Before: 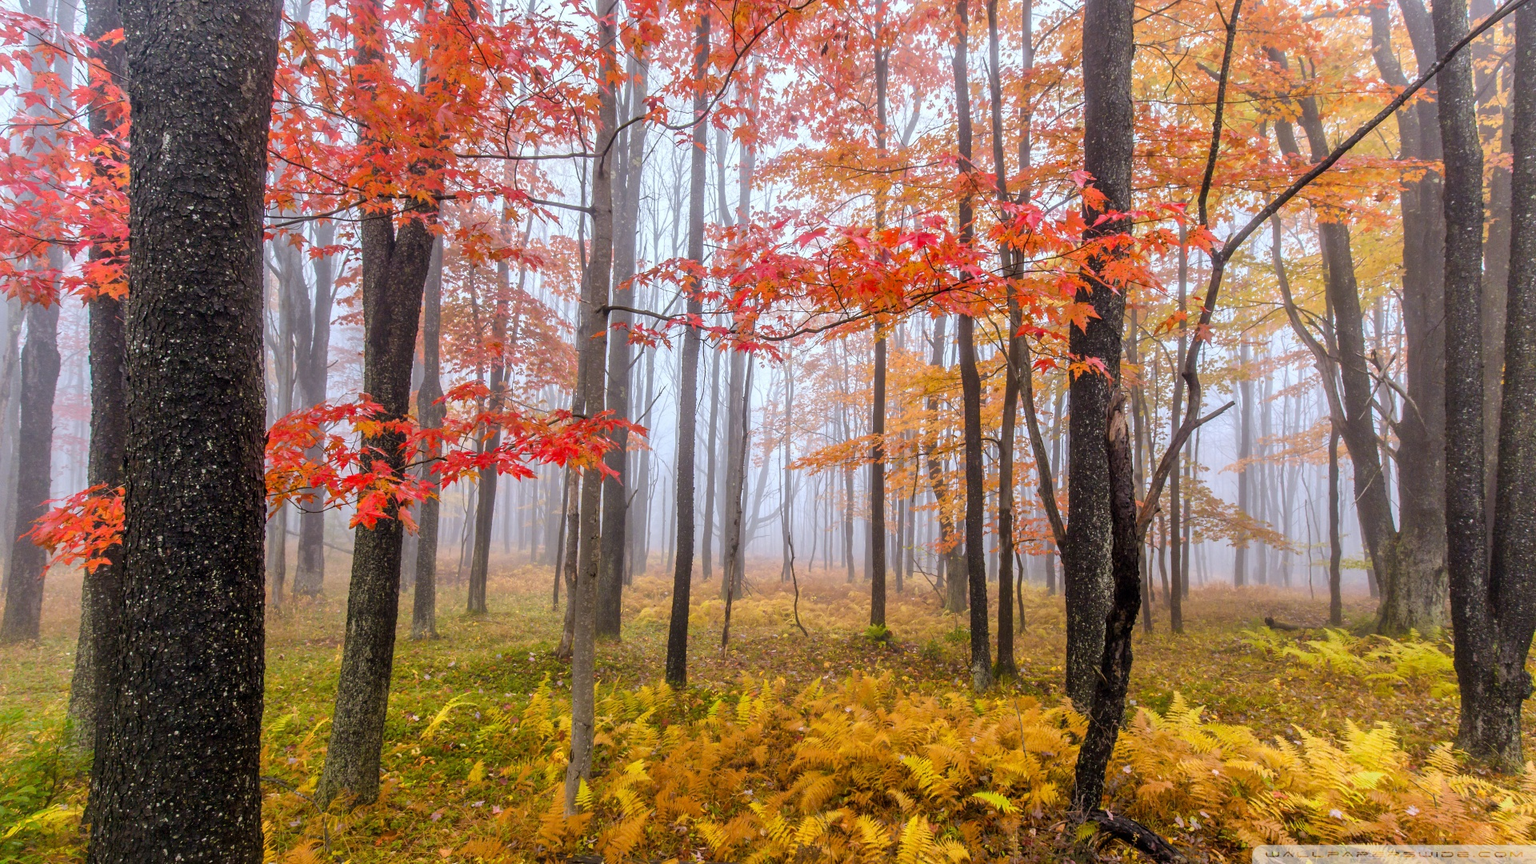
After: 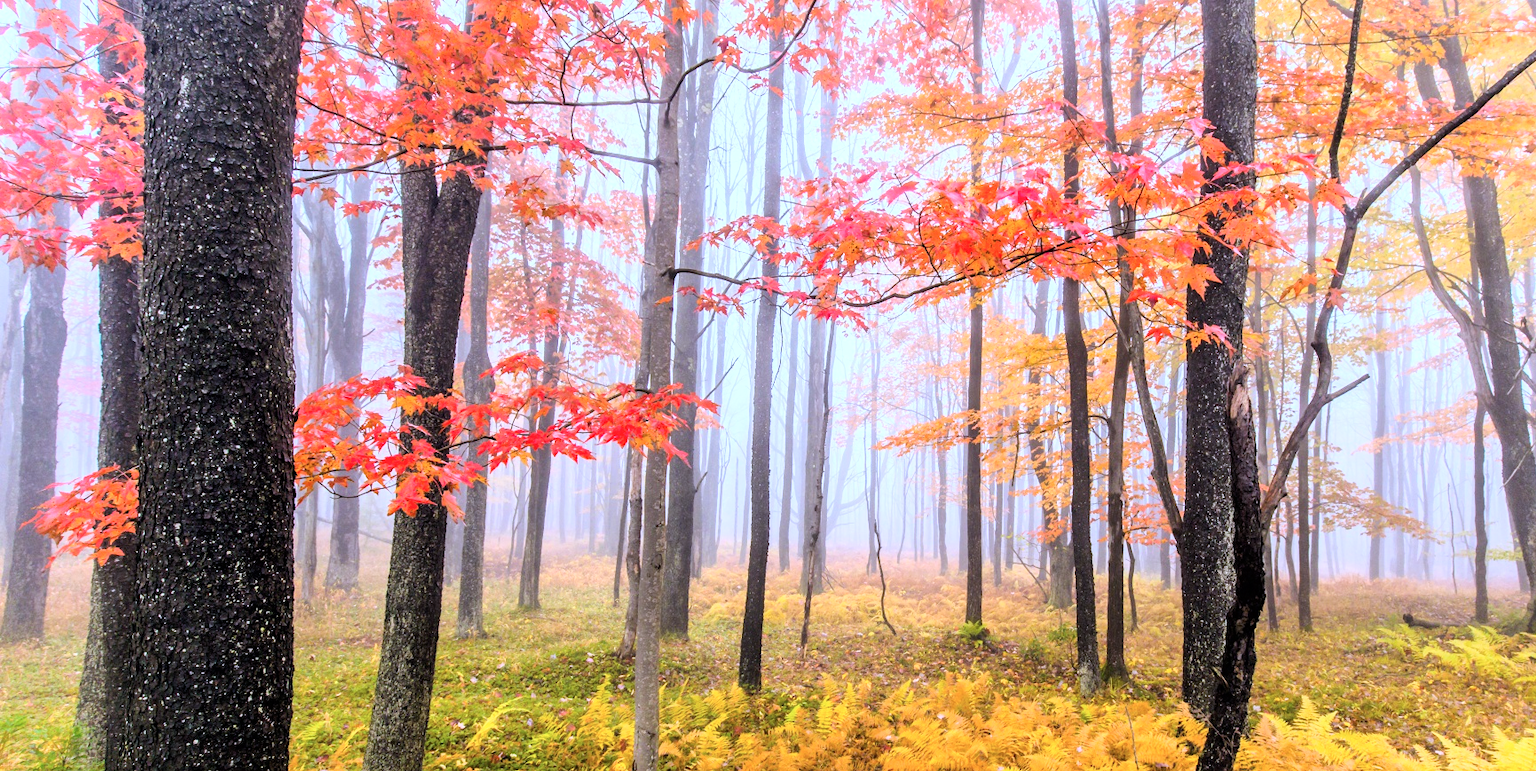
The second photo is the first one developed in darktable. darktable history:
crop: top 7.495%, right 9.841%, bottom 11.899%
color calibration: illuminant as shot in camera, x 0.37, y 0.382, temperature 4320.76 K
base curve: curves: ch0 [(0, 0) (0.005, 0.002) (0.15, 0.3) (0.4, 0.7) (0.75, 0.95) (1, 1)]
